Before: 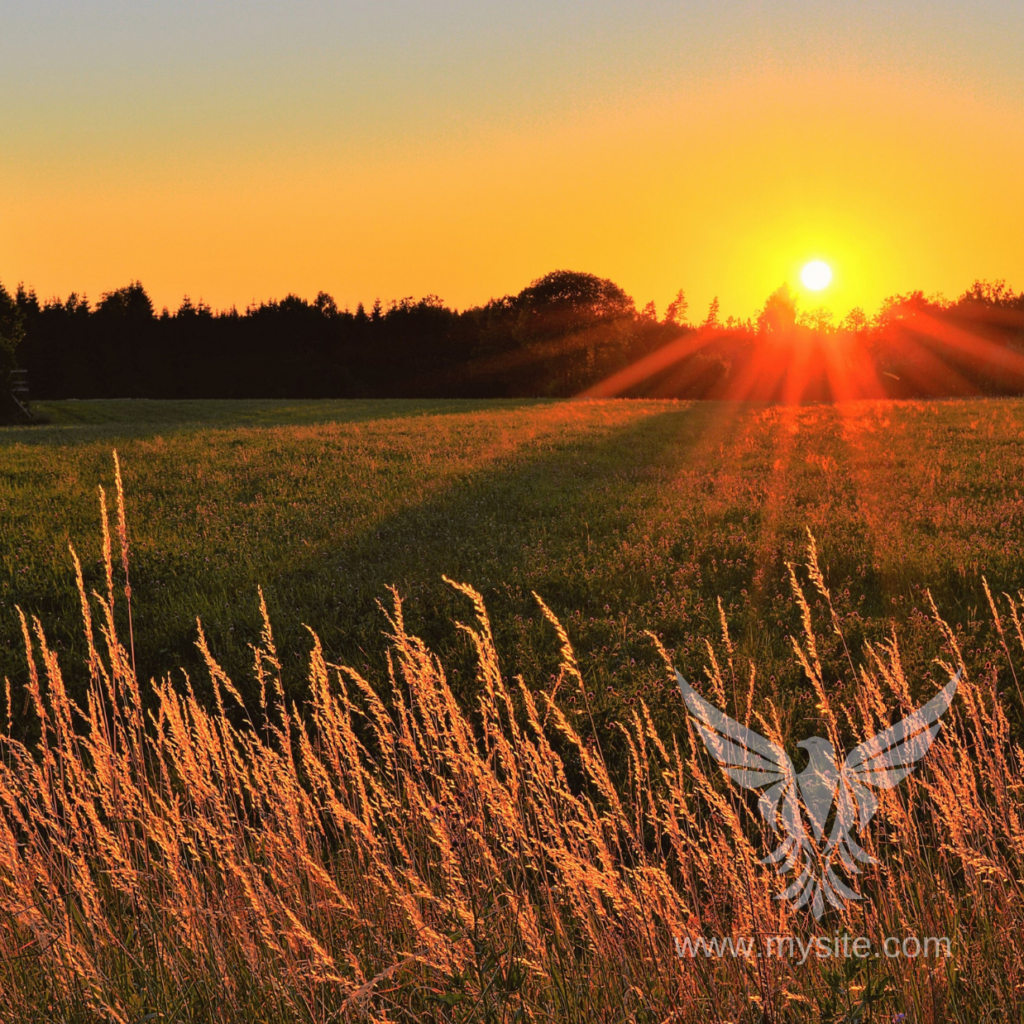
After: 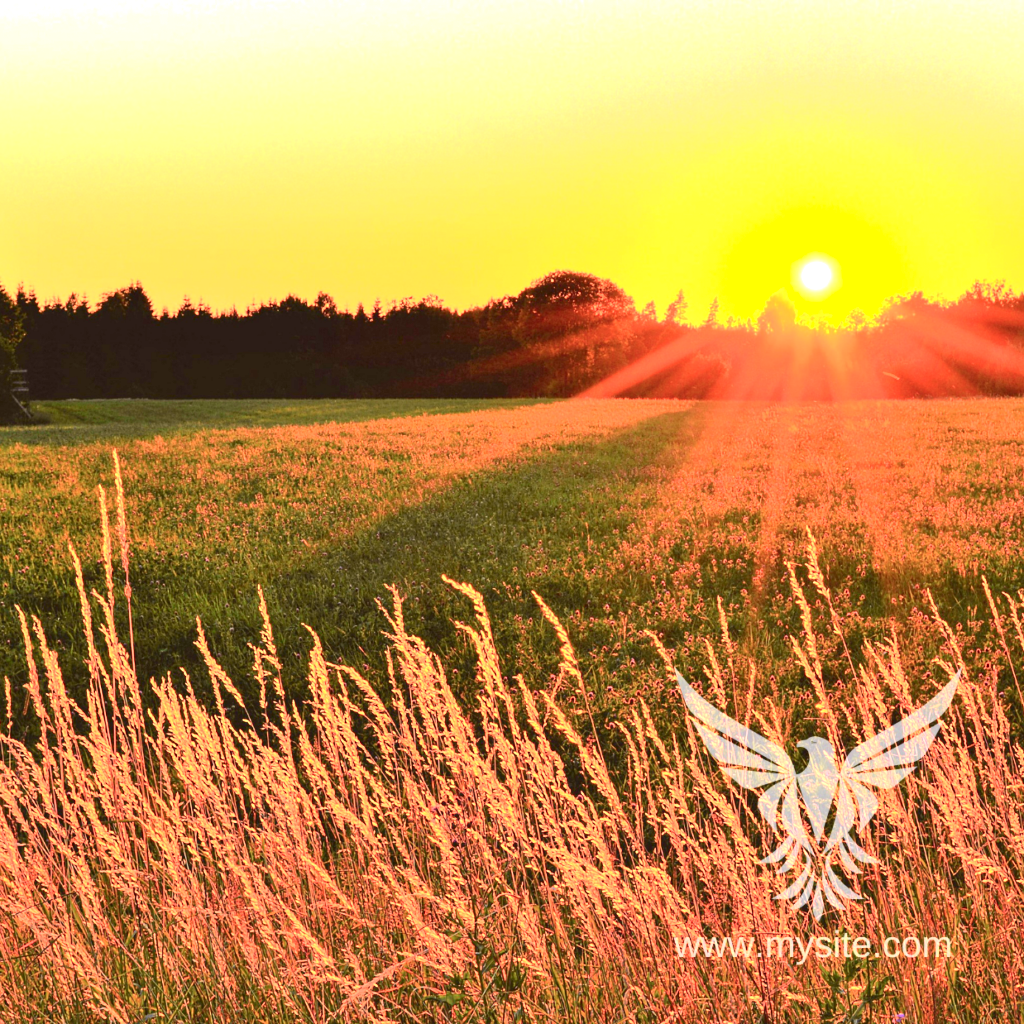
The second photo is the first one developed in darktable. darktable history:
tone curve: curves: ch0 [(0, 0) (0.051, 0.047) (0.102, 0.099) (0.258, 0.29) (0.442, 0.527) (0.695, 0.804) (0.88, 0.952) (1, 1)]; ch1 [(0, 0) (0.339, 0.298) (0.402, 0.363) (0.444, 0.415) (0.485, 0.469) (0.494, 0.493) (0.504, 0.501) (0.525, 0.534) (0.555, 0.593) (0.594, 0.648) (1, 1)]; ch2 [(0, 0) (0.48, 0.48) (0.504, 0.5) (0.535, 0.557) (0.581, 0.623) (0.649, 0.683) (0.824, 0.815) (1, 1)], color space Lab, independent channels, preserve colors none
exposure: black level correction 0, exposure 1.379 EV, compensate exposure bias true, compensate highlight preservation false
